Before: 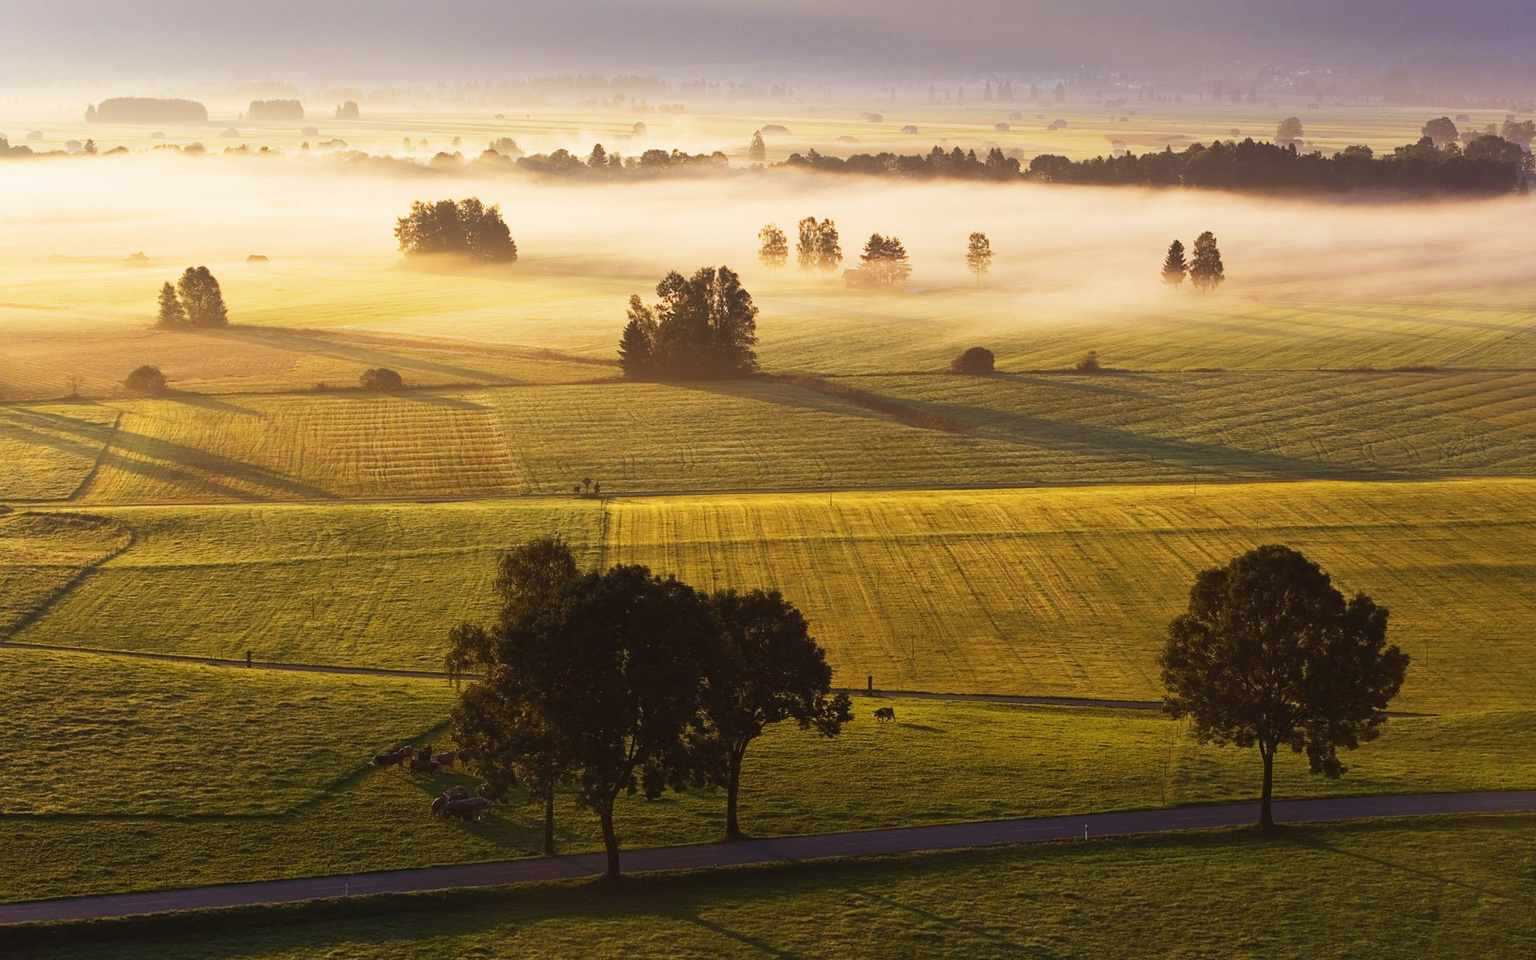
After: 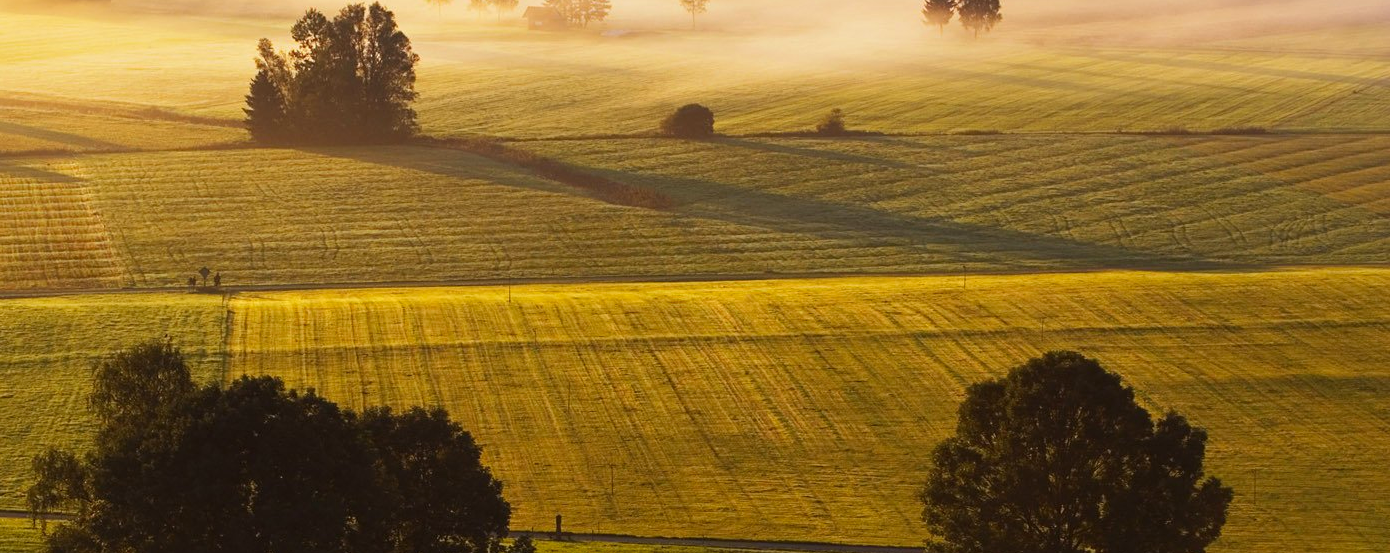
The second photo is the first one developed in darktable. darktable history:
contrast brightness saturation: saturation 0.101
crop and rotate: left 27.557%, top 27.508%, bottom 26.343%
